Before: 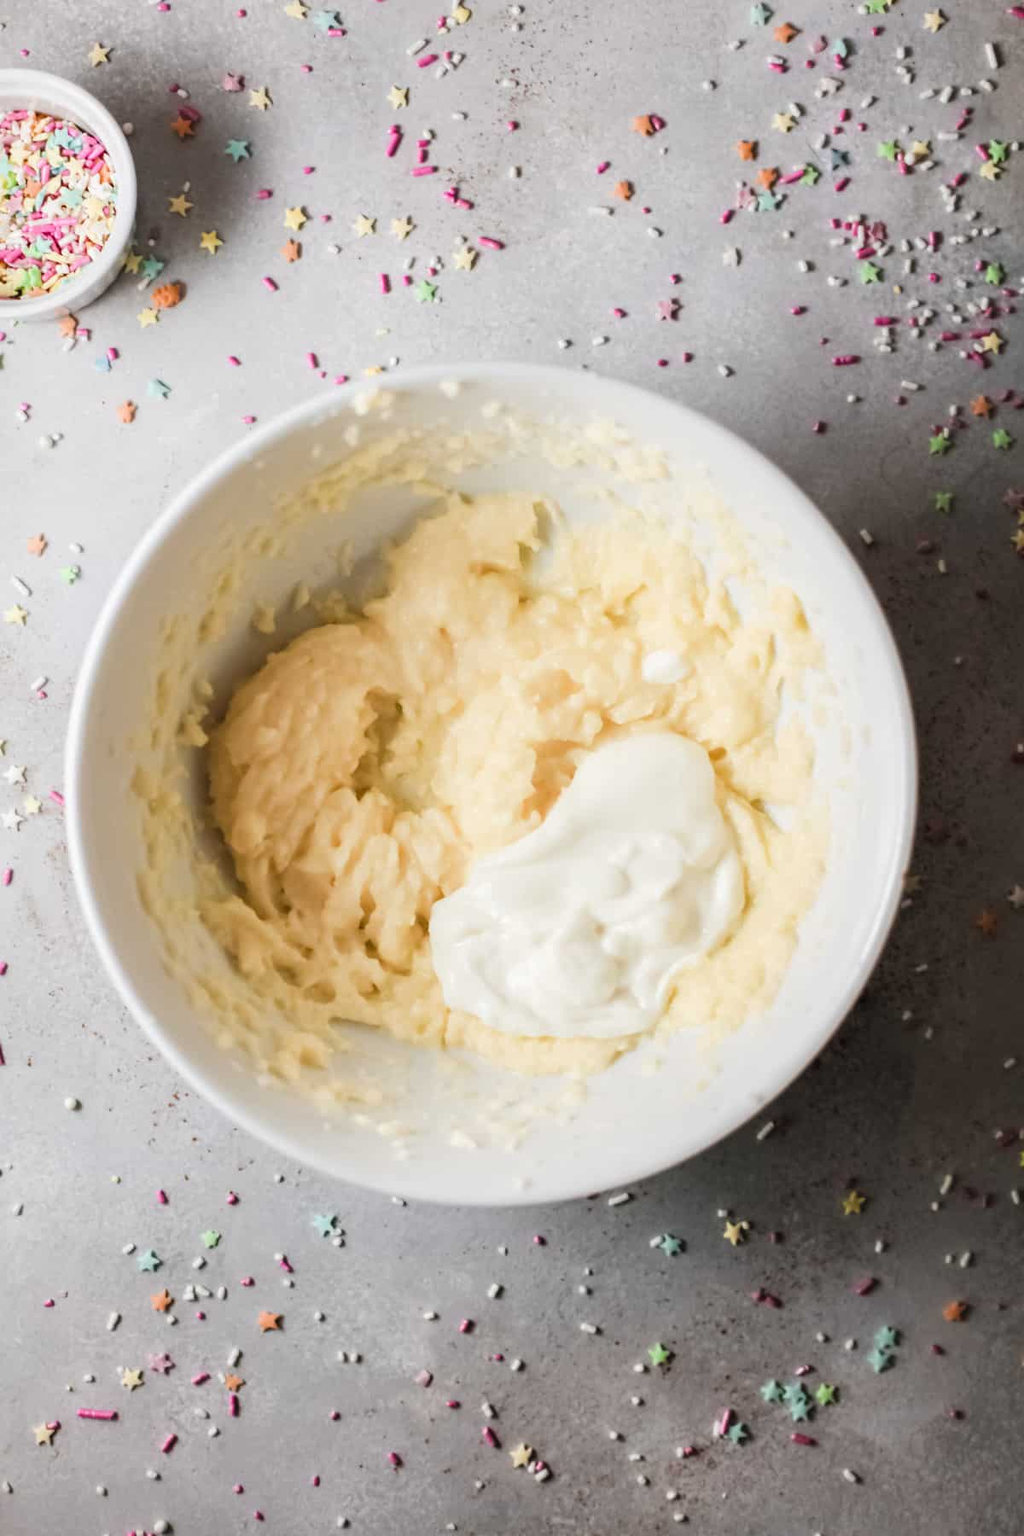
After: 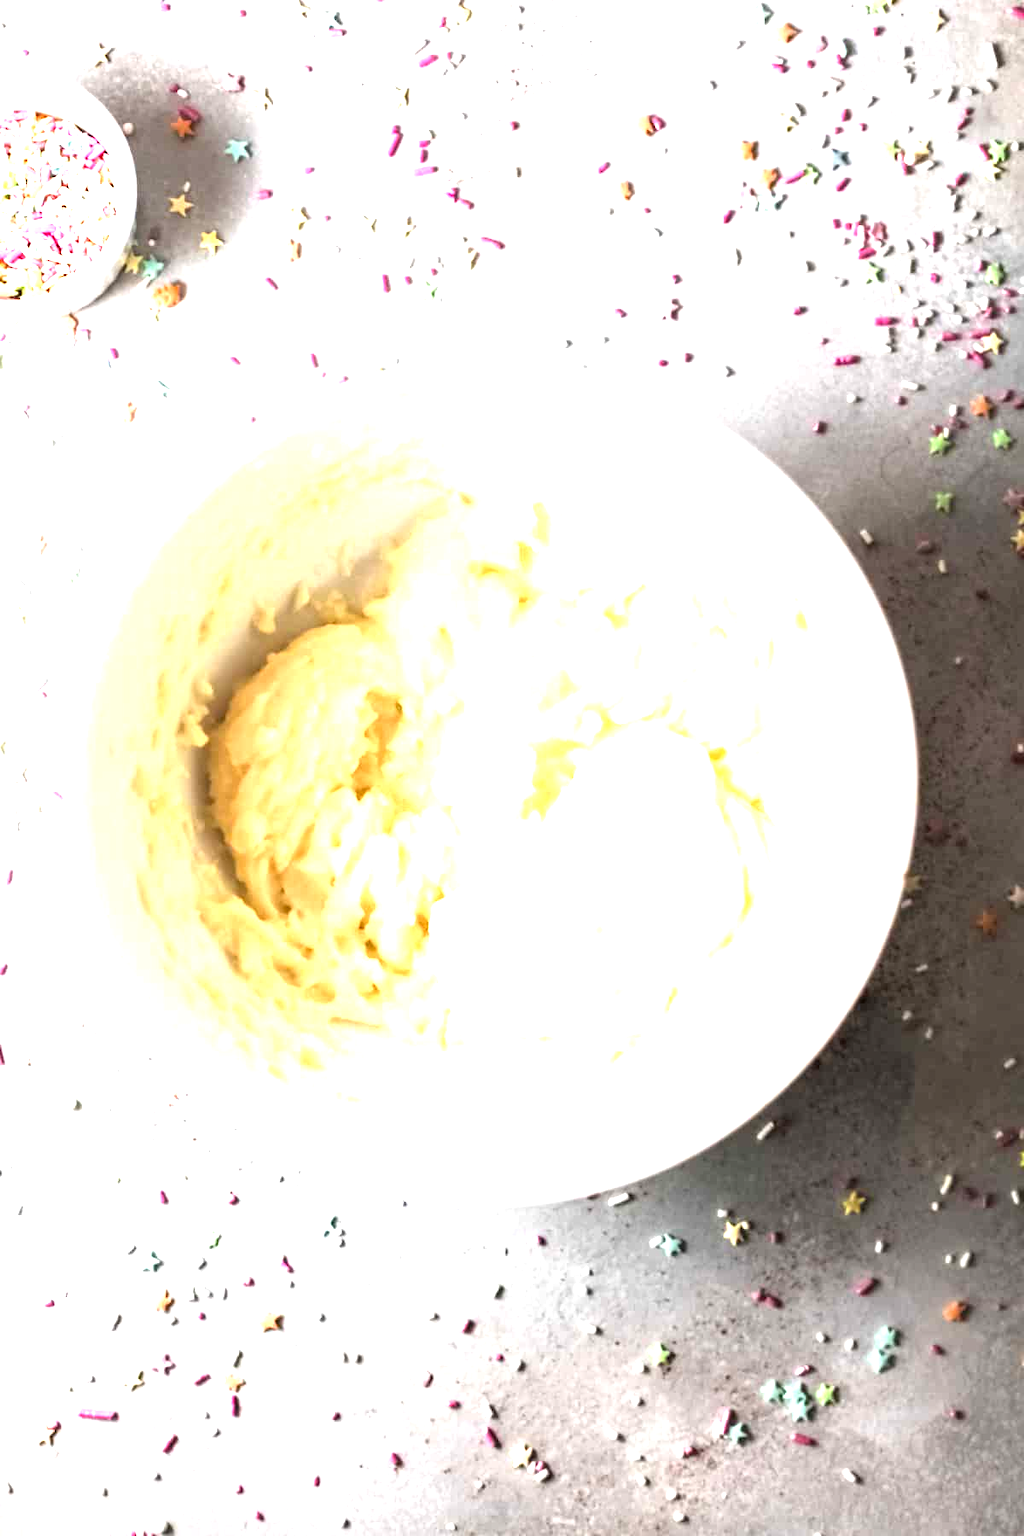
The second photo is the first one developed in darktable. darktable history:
tone equalizer: -8 EV -0.767 EV, -7 EV -0.674 EV, -6 EV -0.571 EV, -5 EV -0.413 EV, -3 EV 0.397 EV, -2 EV 0.6 EV, -1 EV 0.686 EV, +0 EV 0.736 EV, smoothing diameter 24.98%, edges refinement/feathering 11.22, preserve details guided filter
exposure: black level correction 0.002, exposure 1 EV, compensate highlight preservation false
